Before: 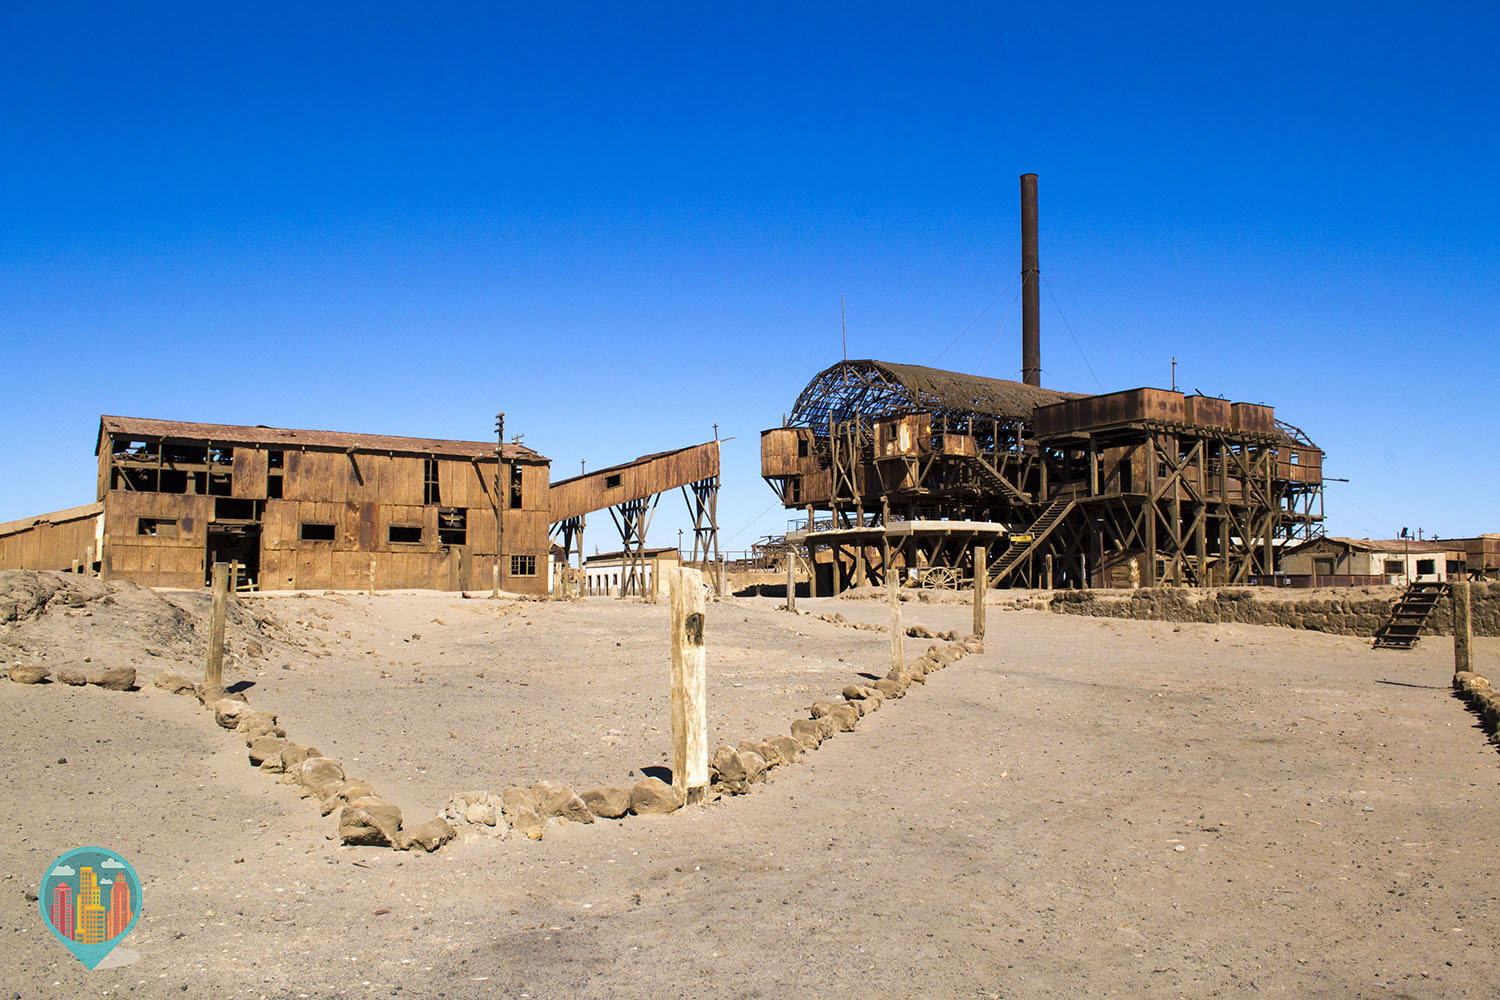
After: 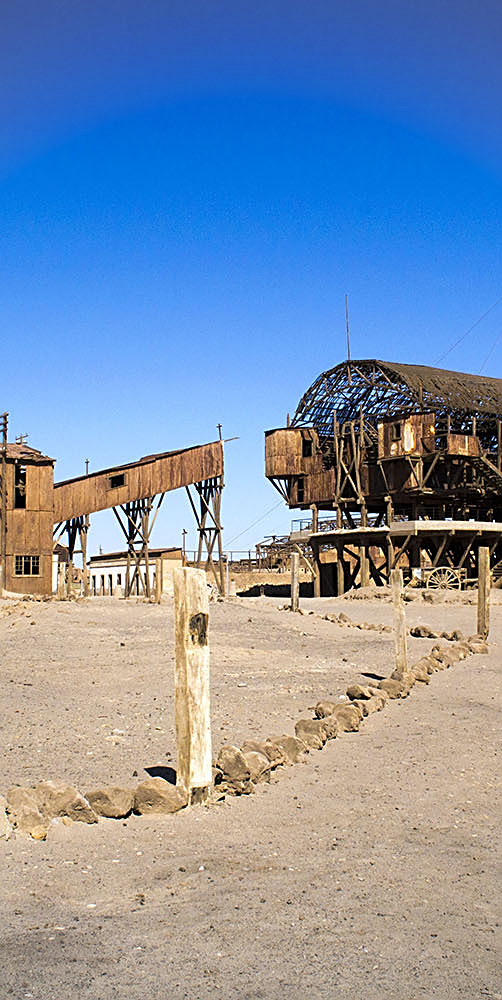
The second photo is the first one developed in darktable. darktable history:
vignetting: brightness -0.339
crop: left 33.072%, right 33.453%
sharpen: on, module defaults
